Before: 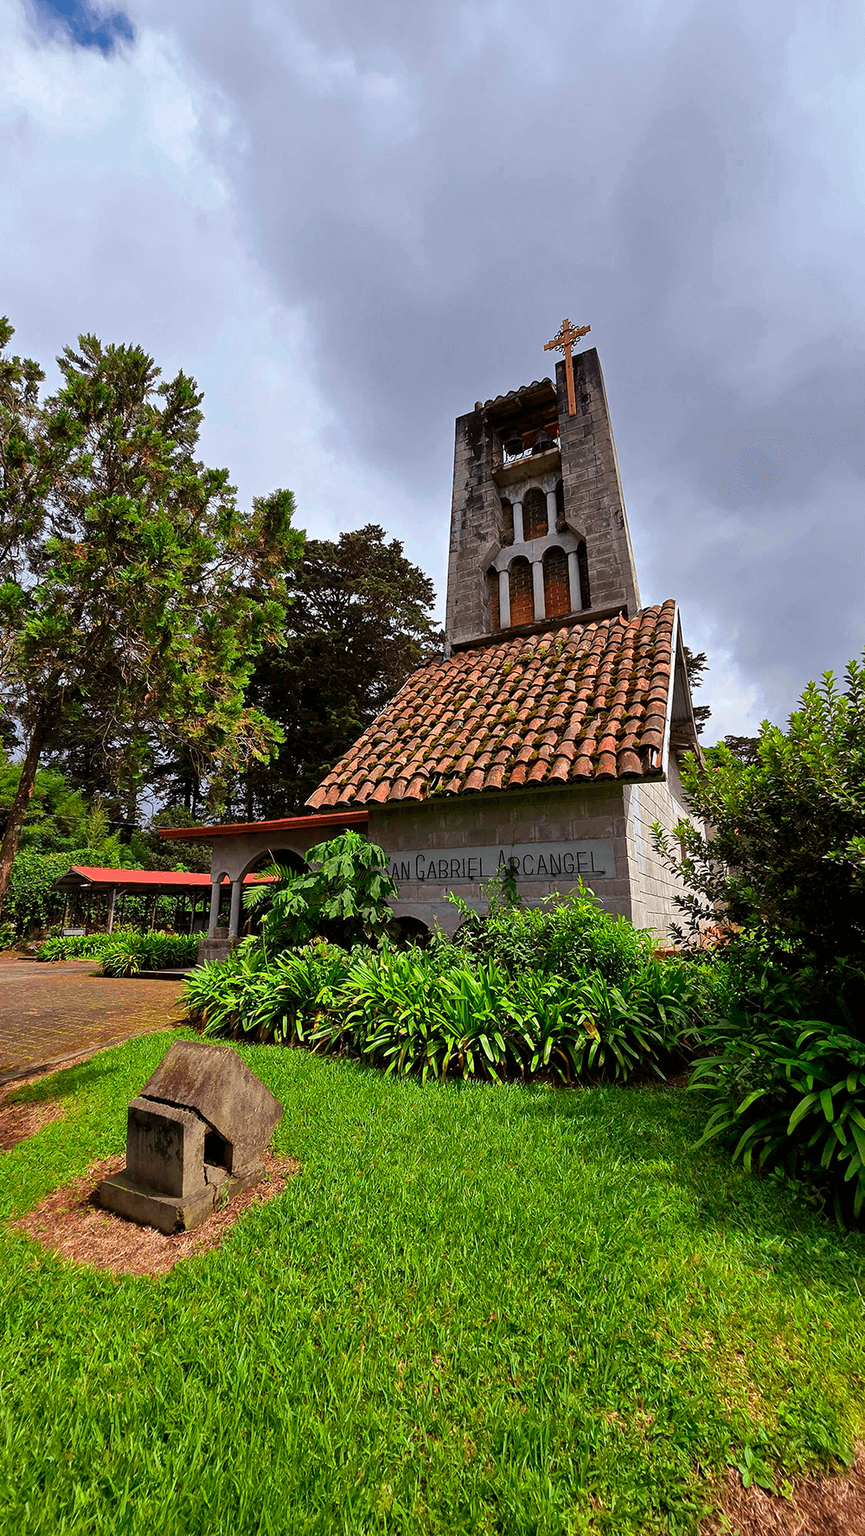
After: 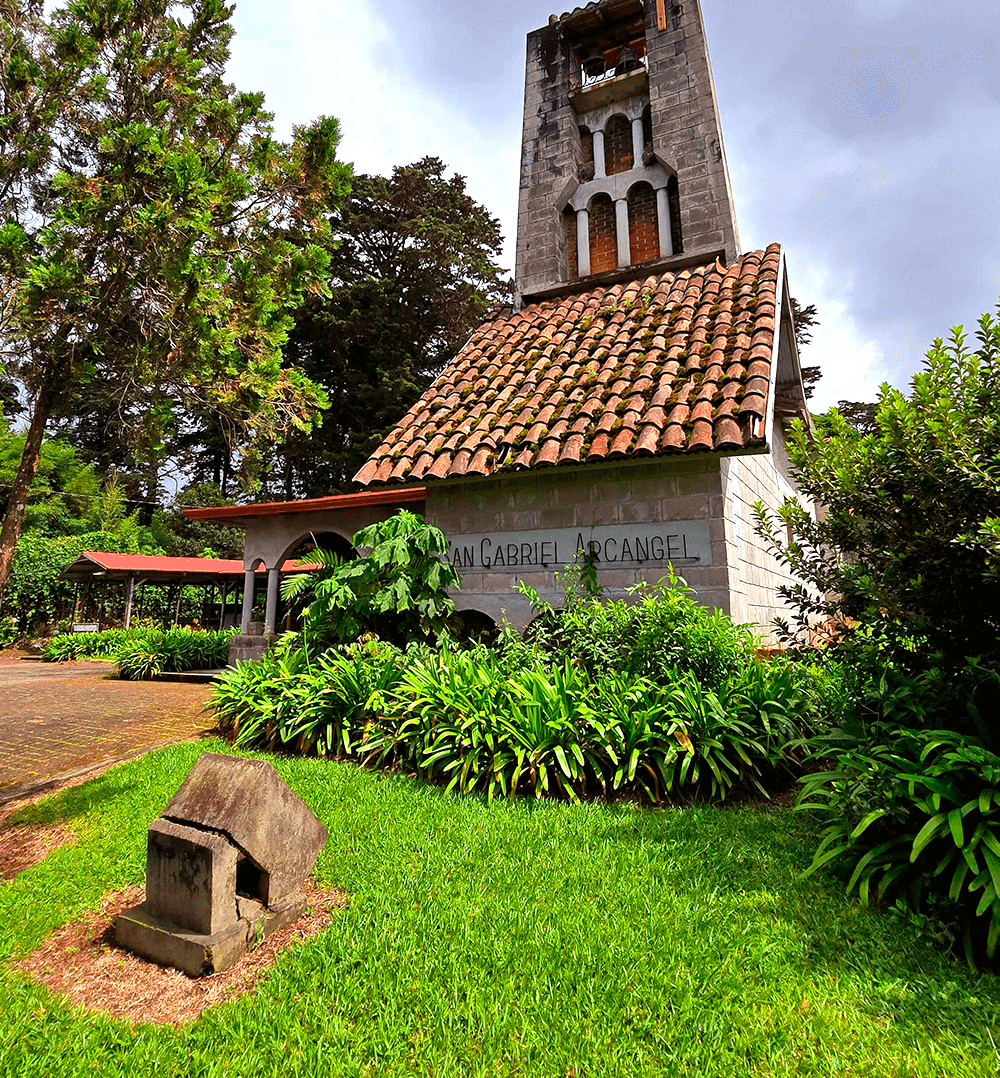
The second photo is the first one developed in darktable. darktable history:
exposure: exposure 0.6 EV, compensate highlight preservation false
crop and rotate: top 25.357%, bottom 13.942%
